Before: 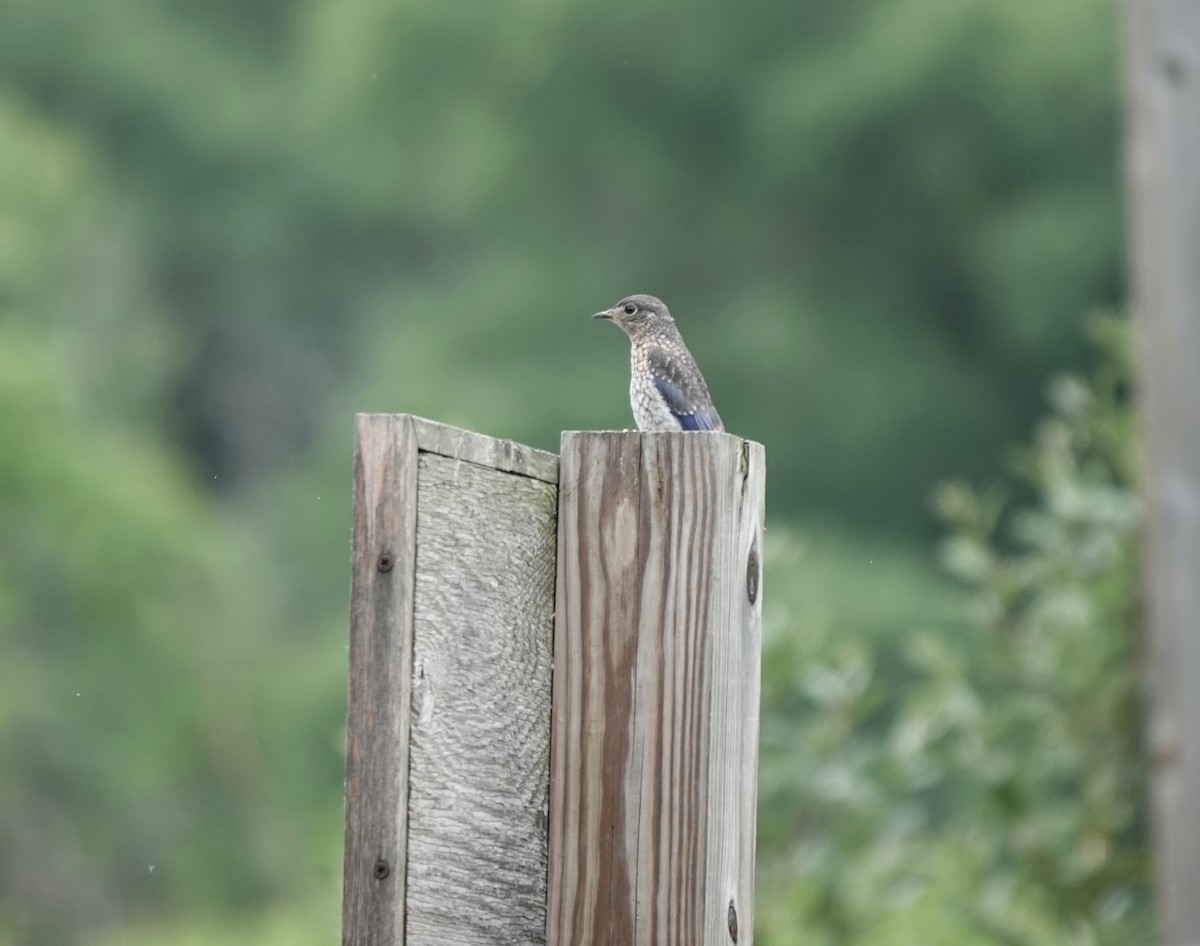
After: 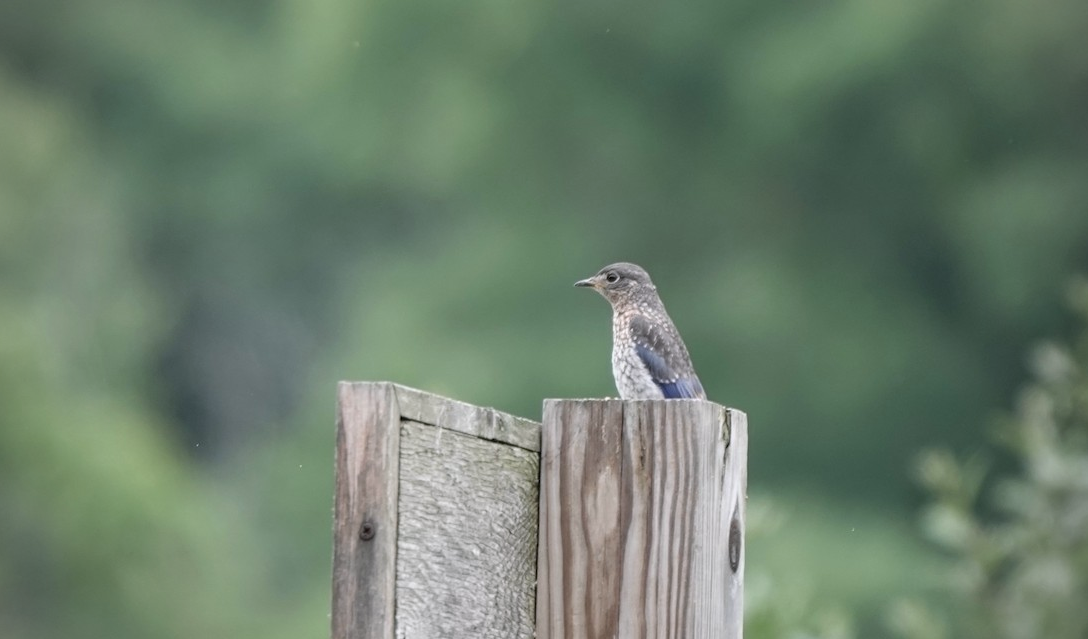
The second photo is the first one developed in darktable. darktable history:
vignetting: on, module defaults
white balance: red 1.009, blue 1.027
crop: left 1.509%, top 3.452%, right 7.696%, bottom 28.452%
